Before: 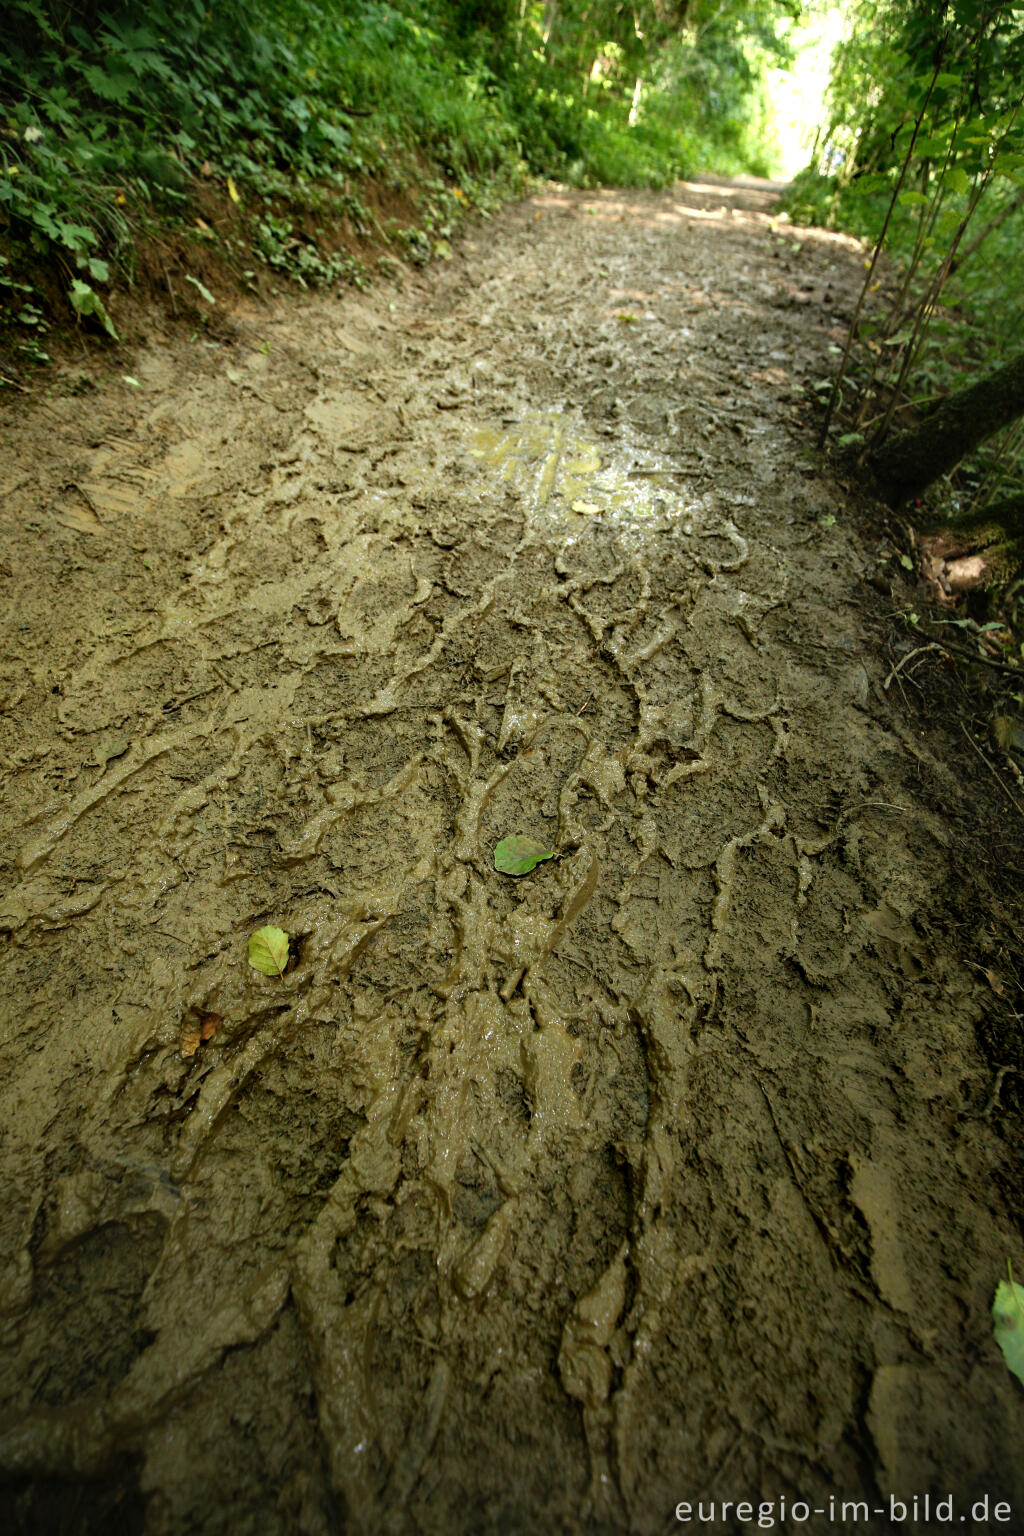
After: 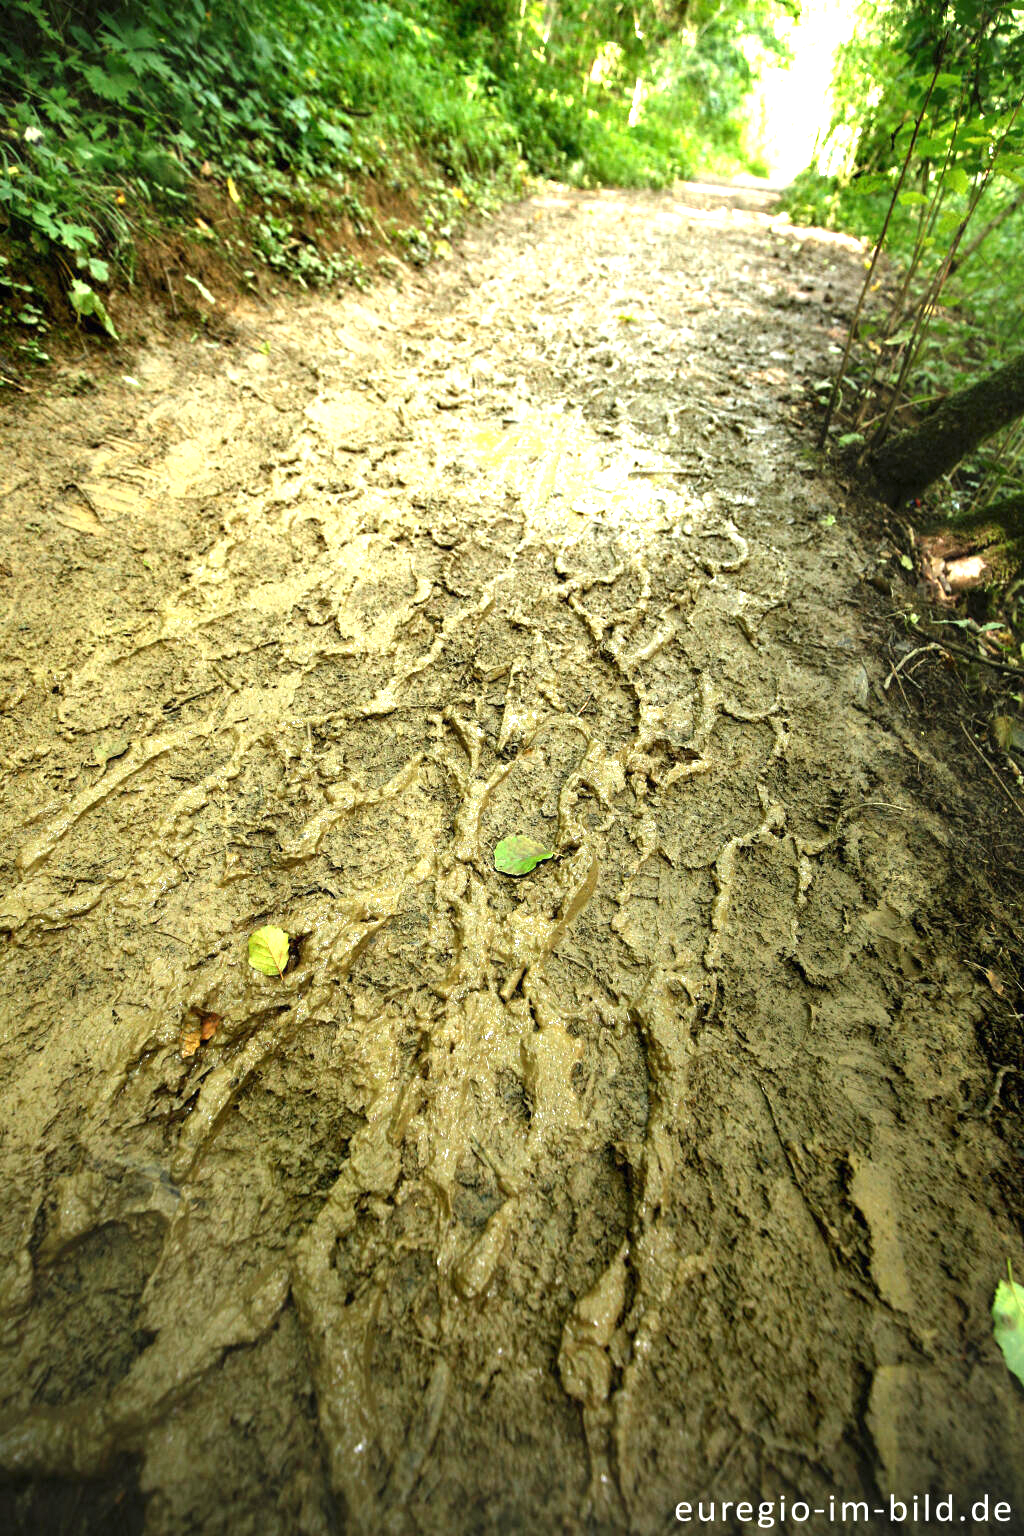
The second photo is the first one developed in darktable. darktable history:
exposure: black level correction 0, exposure 1.482 EV, compensate exposure bias true, compensate highlight preservation false
